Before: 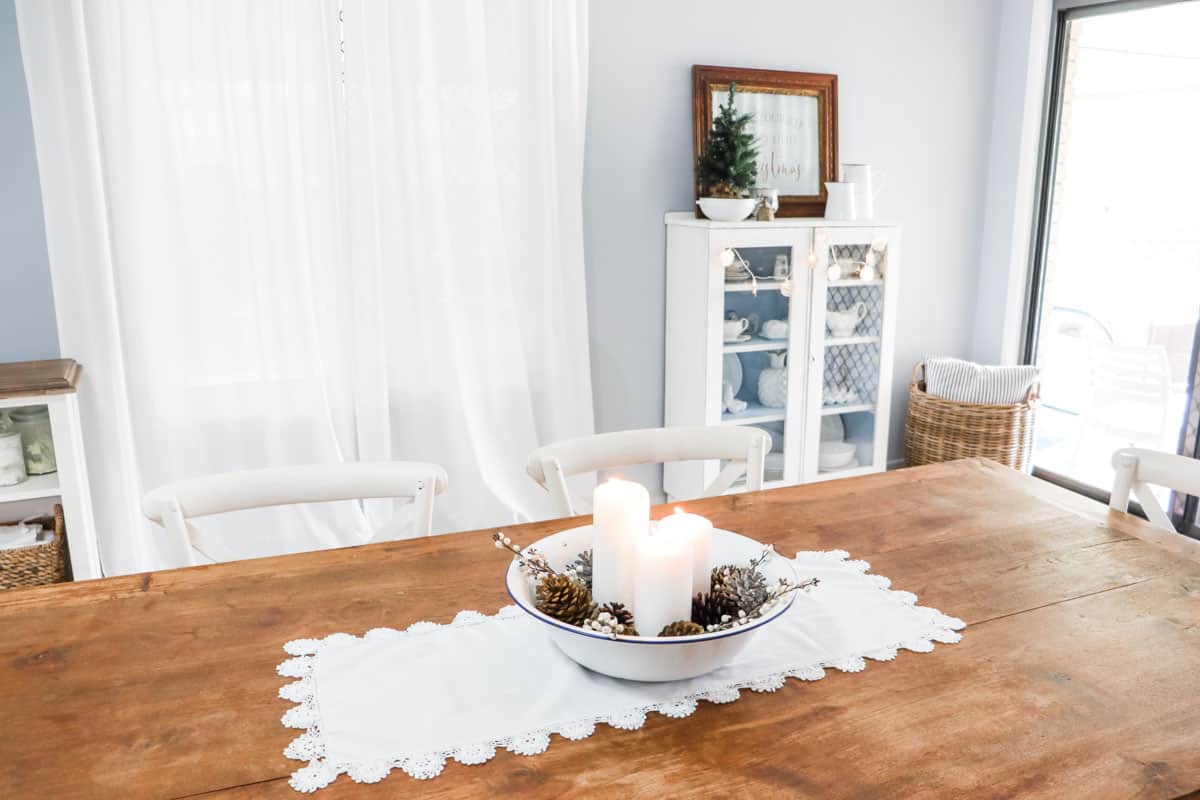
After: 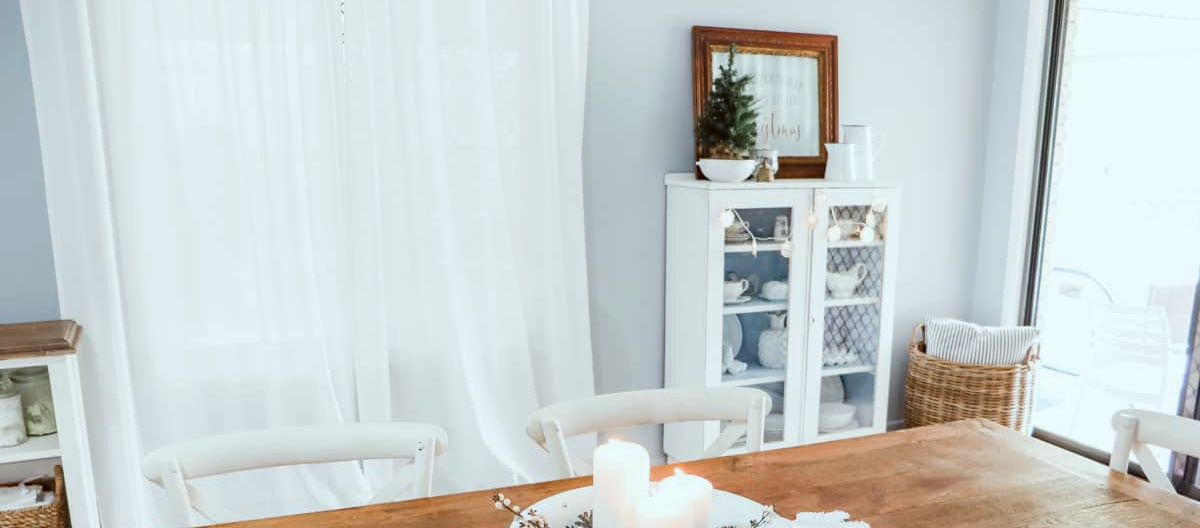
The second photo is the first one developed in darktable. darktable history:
crop and rotate: top 4.964%, bottom 29.032%
haze removal: compatibility mode true, adaptive false
exposure: exposure -0.11 EV, compensate highlight preservation false
color correction: highlights a* -4.94, highlights b* -3.22, shadows a* 3.97, shadows b* 4.39
